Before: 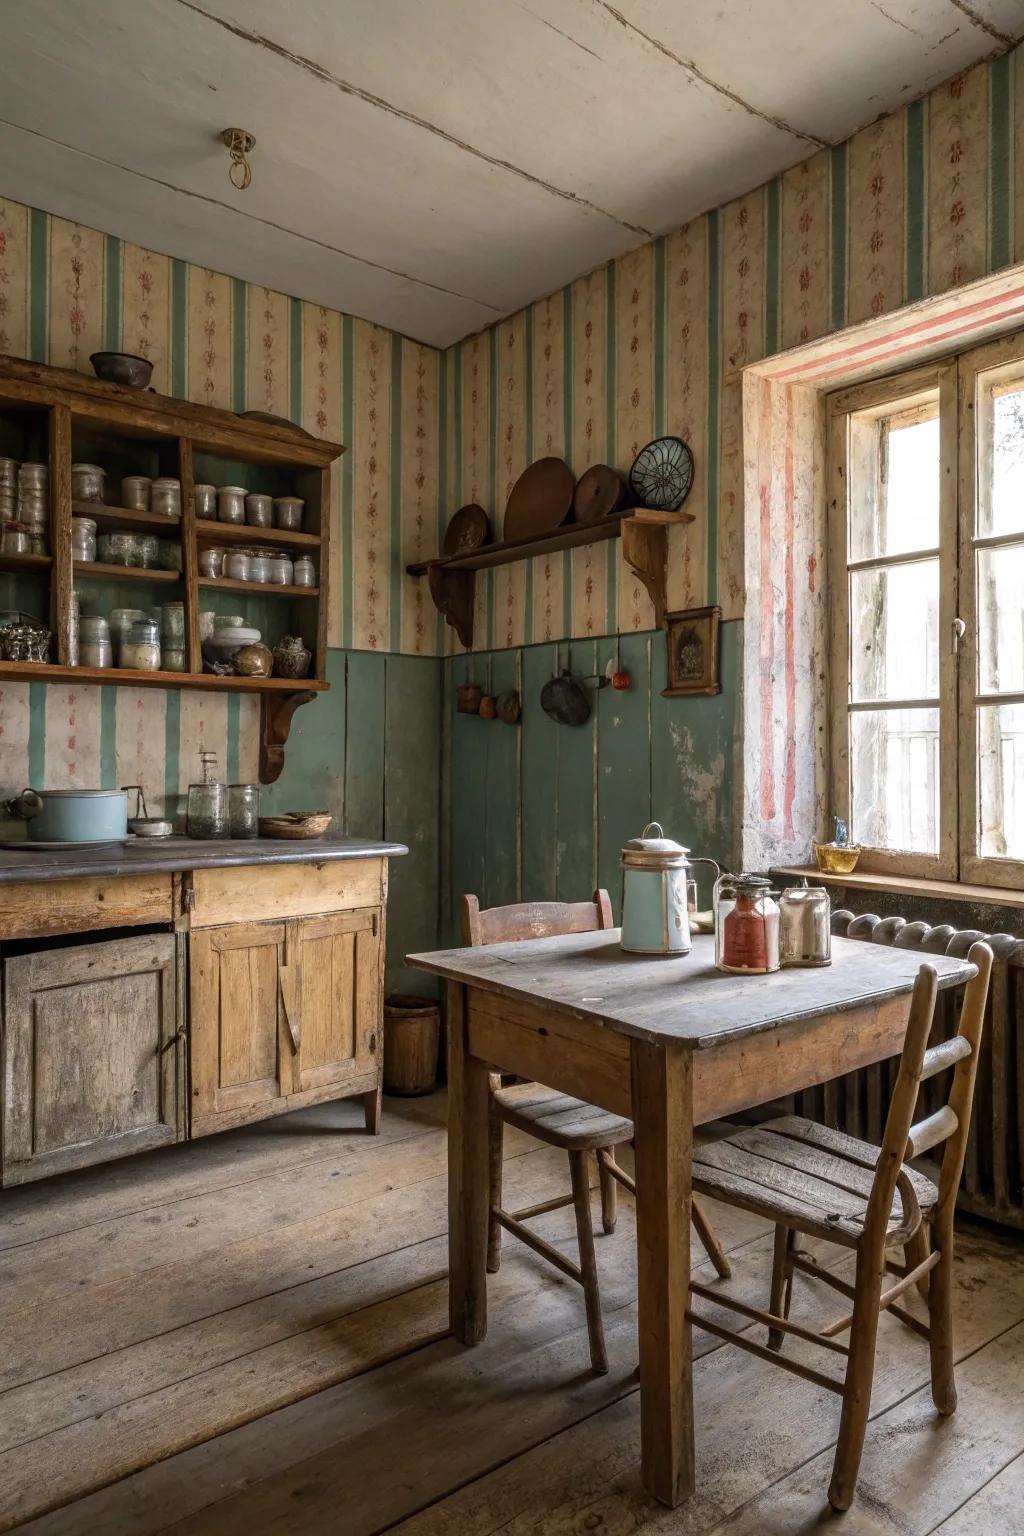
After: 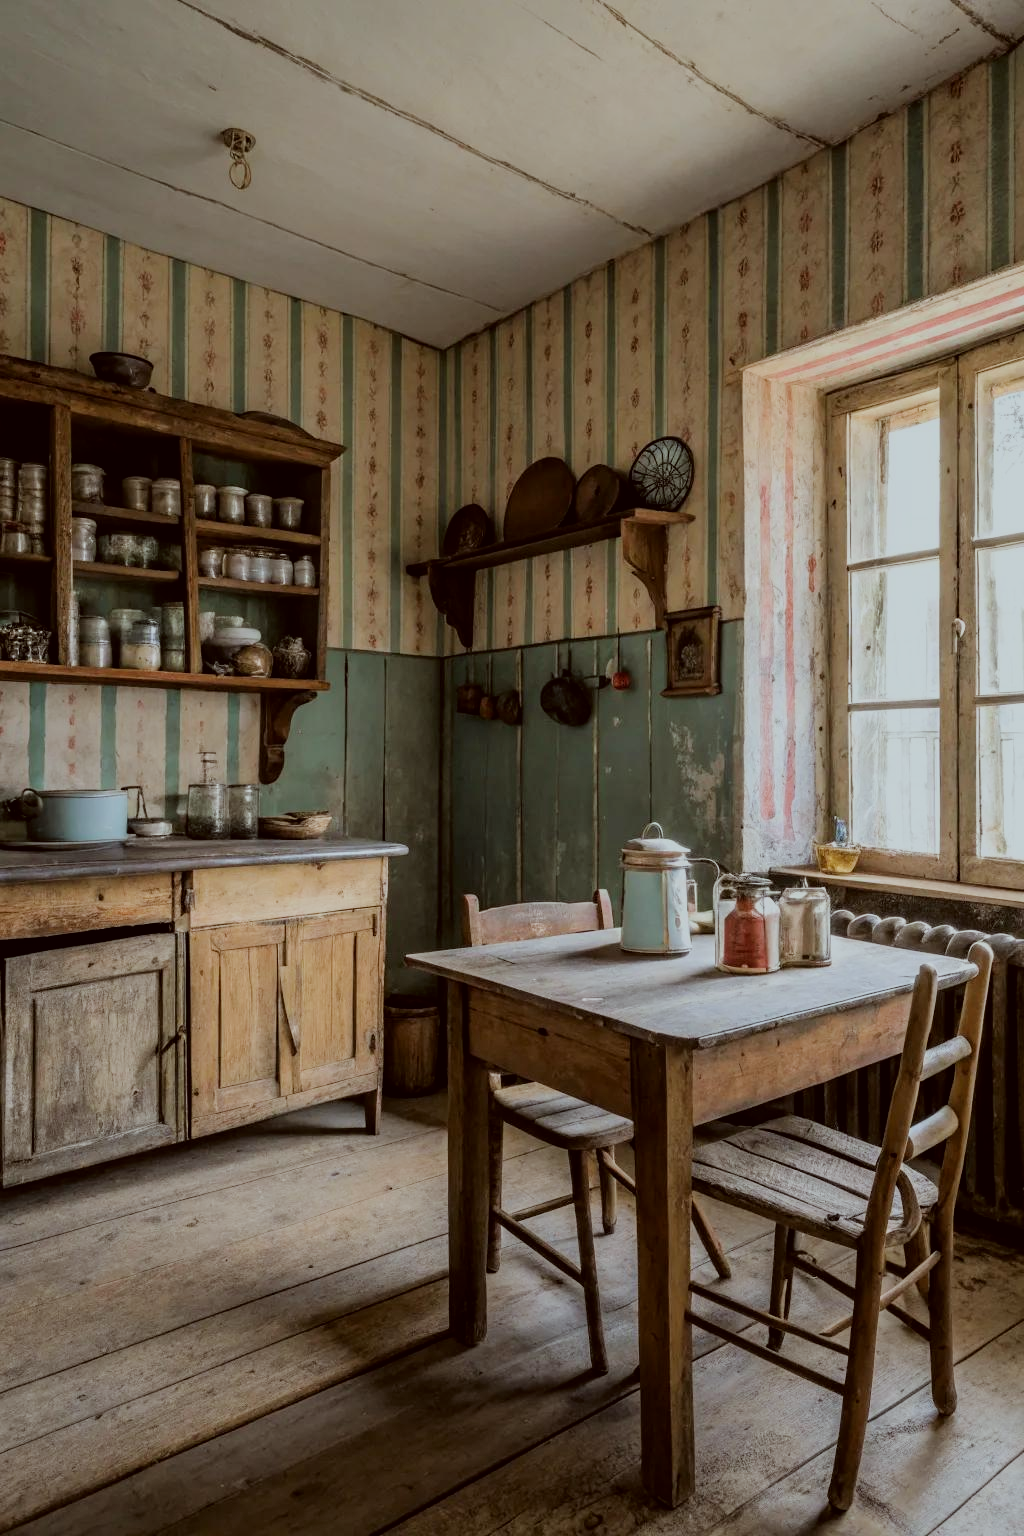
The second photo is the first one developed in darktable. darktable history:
filmic rgb: black relative exposure -6.95 EV, white relative exposure 5.62 EV, hardness 2.86
color correction: highlights a* -5.03, highlights b* -4.46, shadows a* 3.83, shadows b* 4.3
